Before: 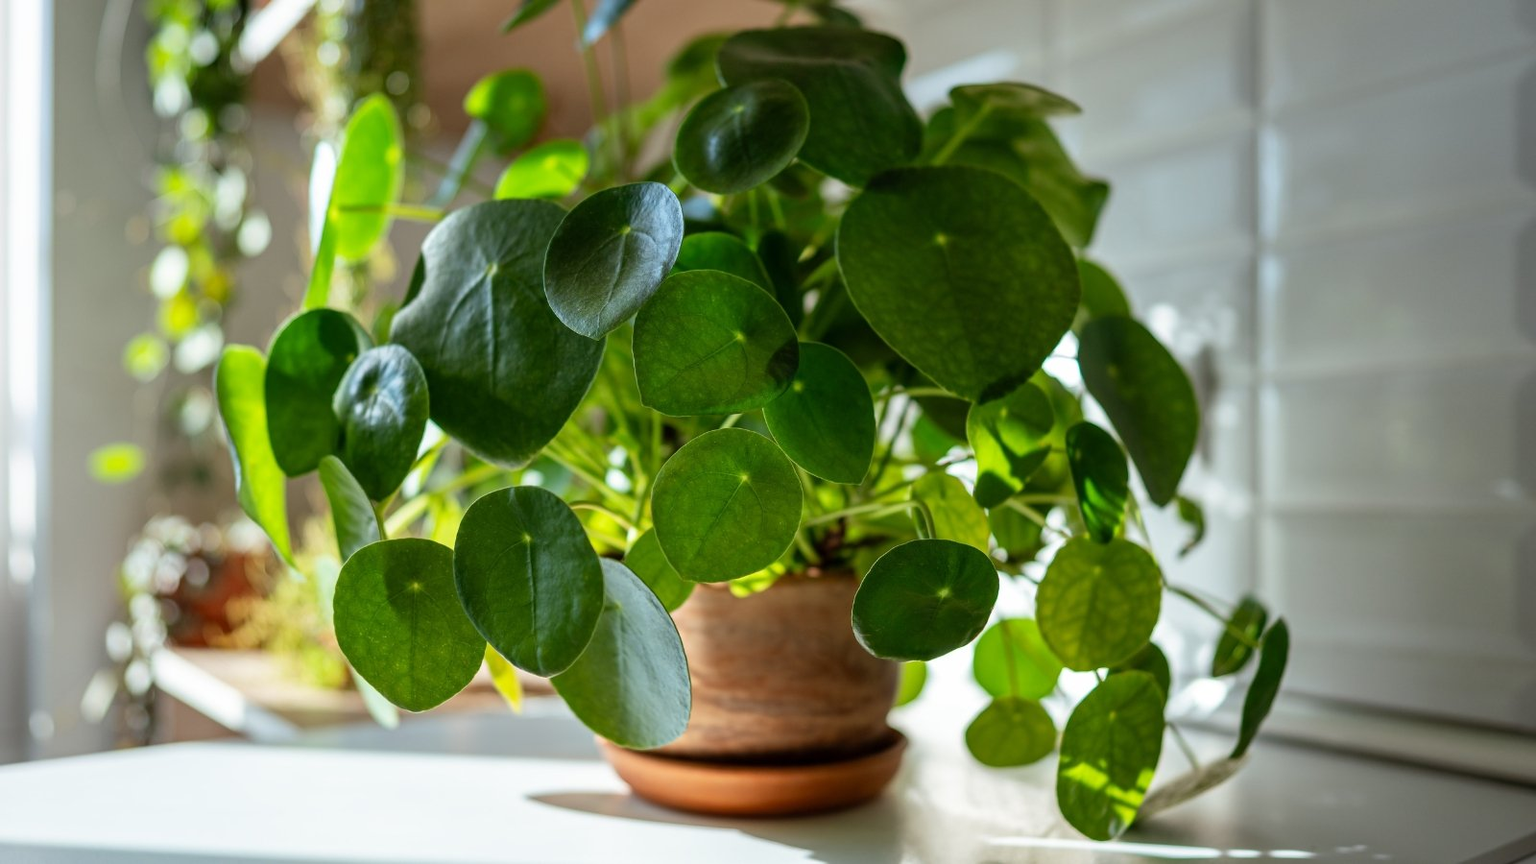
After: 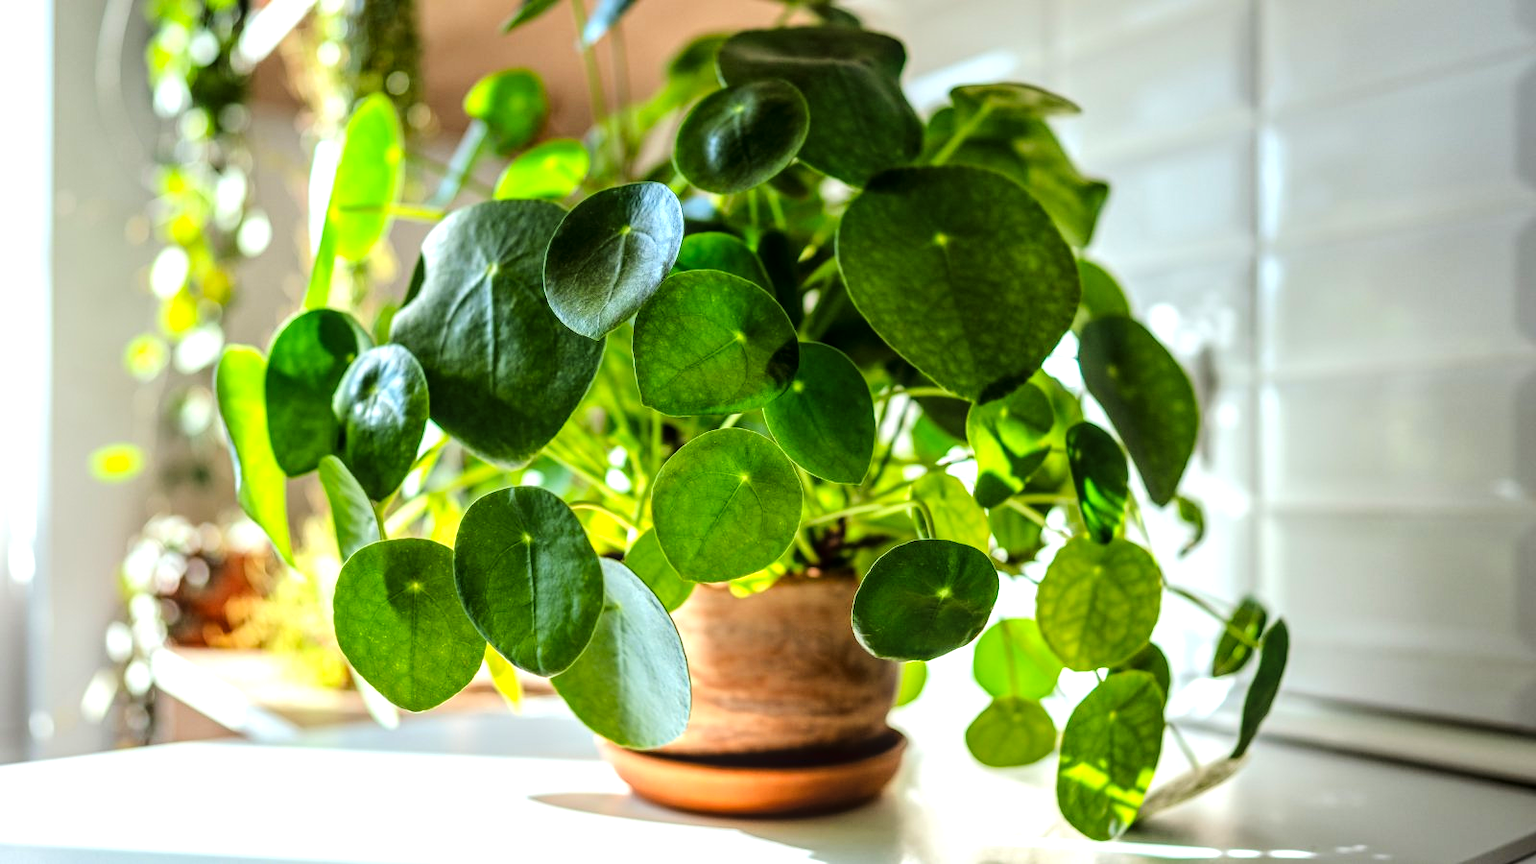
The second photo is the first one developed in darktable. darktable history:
local contrast: on, module defaults
color balance rgb: perceptual saturation grading › global saturation 0.884%, perceptual brilliance grading › global brilliance 19.814%
tone curve: curves: ch0 [(0, 0) (0.003, 0.013) (0.011, 0.016) (0.025, 0.021) (0.044, 0.029) (0.069, 0.039) (0.1, 0.056) (0.136, 0.085) (0.177, 0.14) (0.224, 0.201) (0.277, 0.28) (0.335, 0.372) (0.399, 0.475) (0.468, 0.567) (0.543, 0.643) (0.623, 0.722) (0.709, 0.801) (0.801, 0.859) (0.898, 0.927) (1, 1)], color space Lab, linked channels, preserve colors none
